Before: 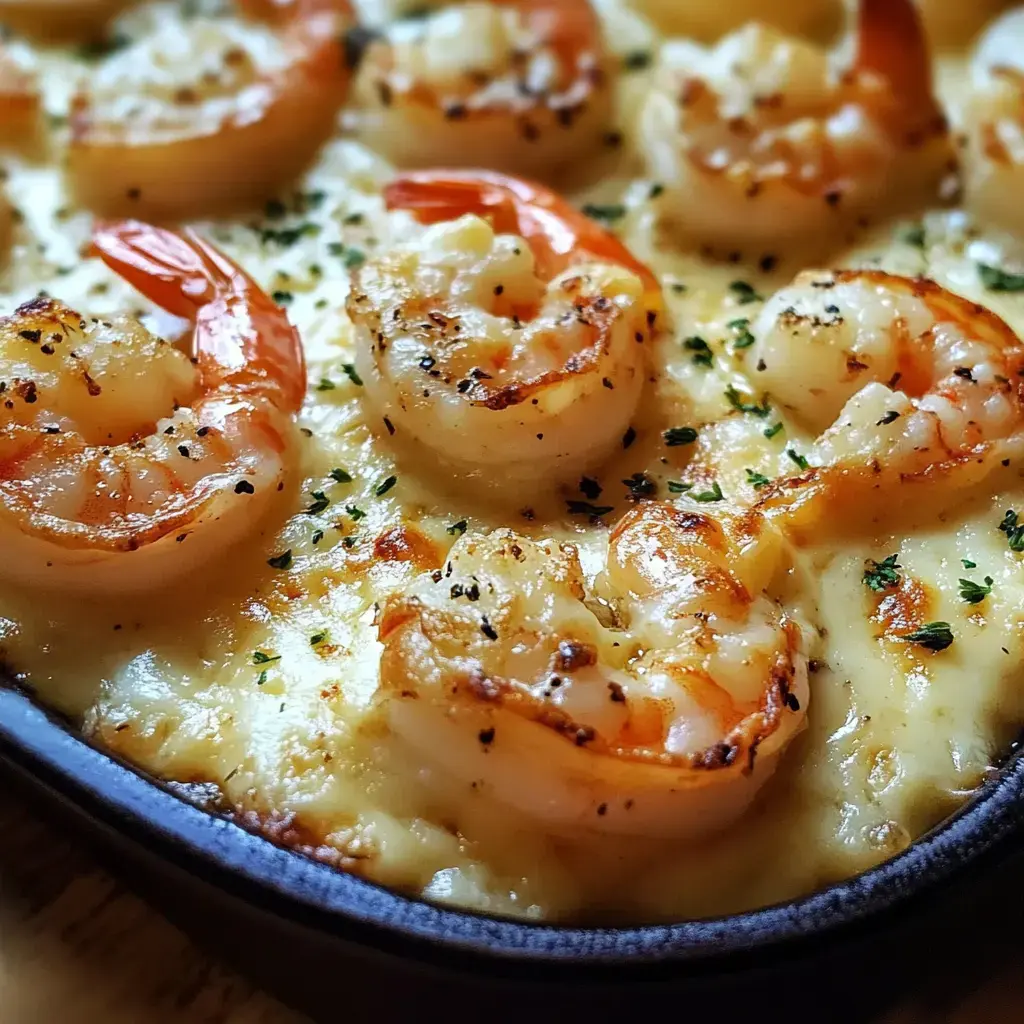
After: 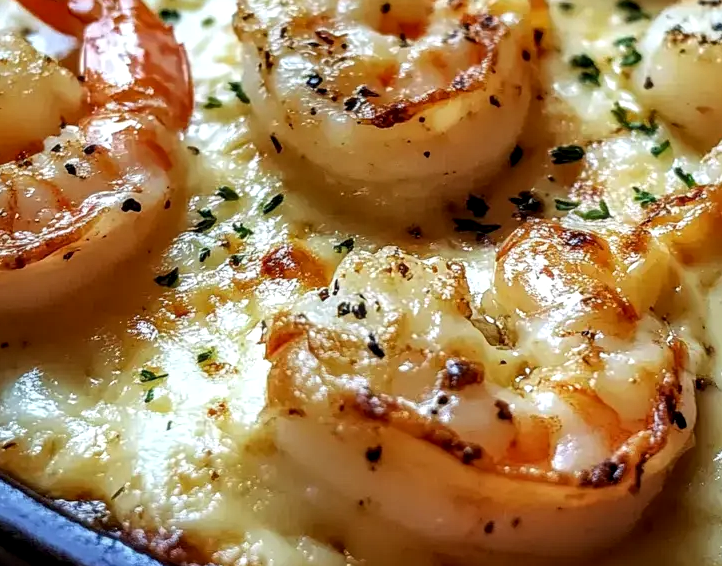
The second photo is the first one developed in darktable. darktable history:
local contrast: highlights 40%, shadows 60%, detail 136%, midtone range 0.514
crop: left 11.123%, top 27.61%, right 18.3%, bottom 17.034%
